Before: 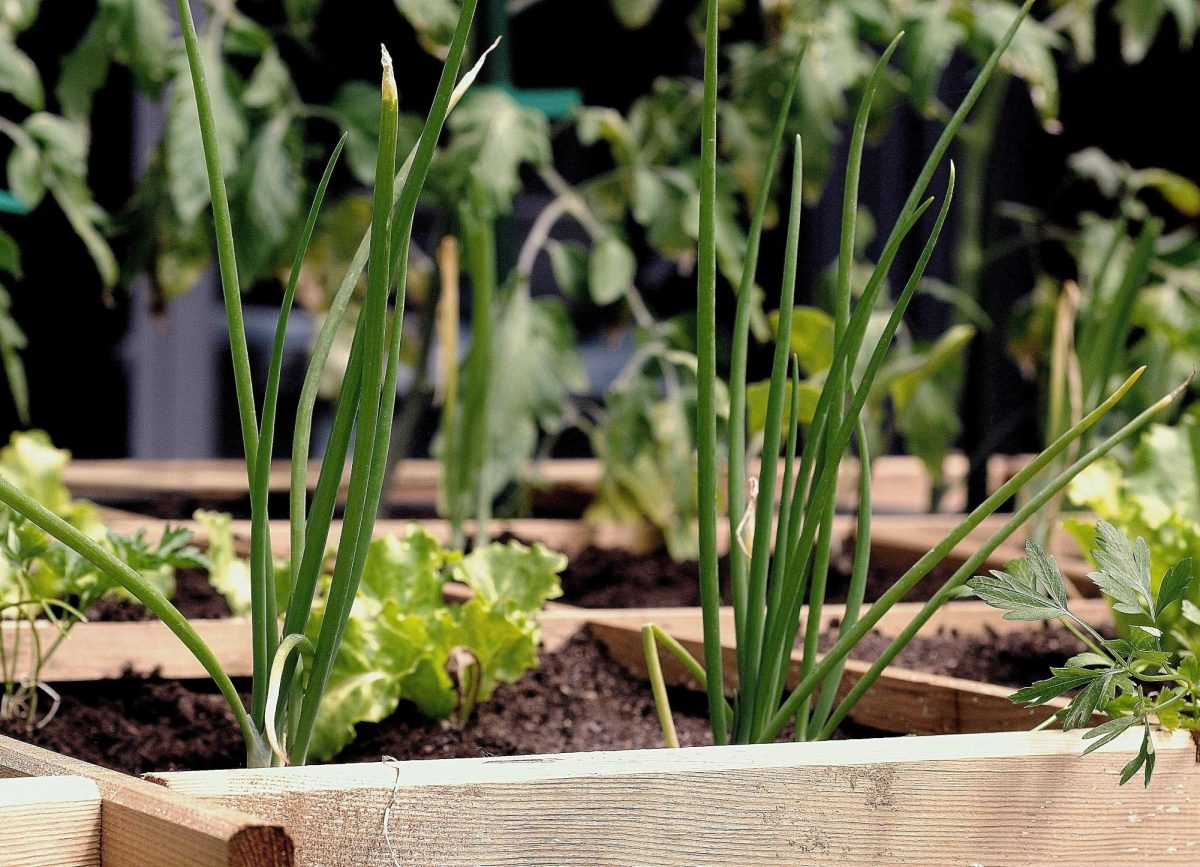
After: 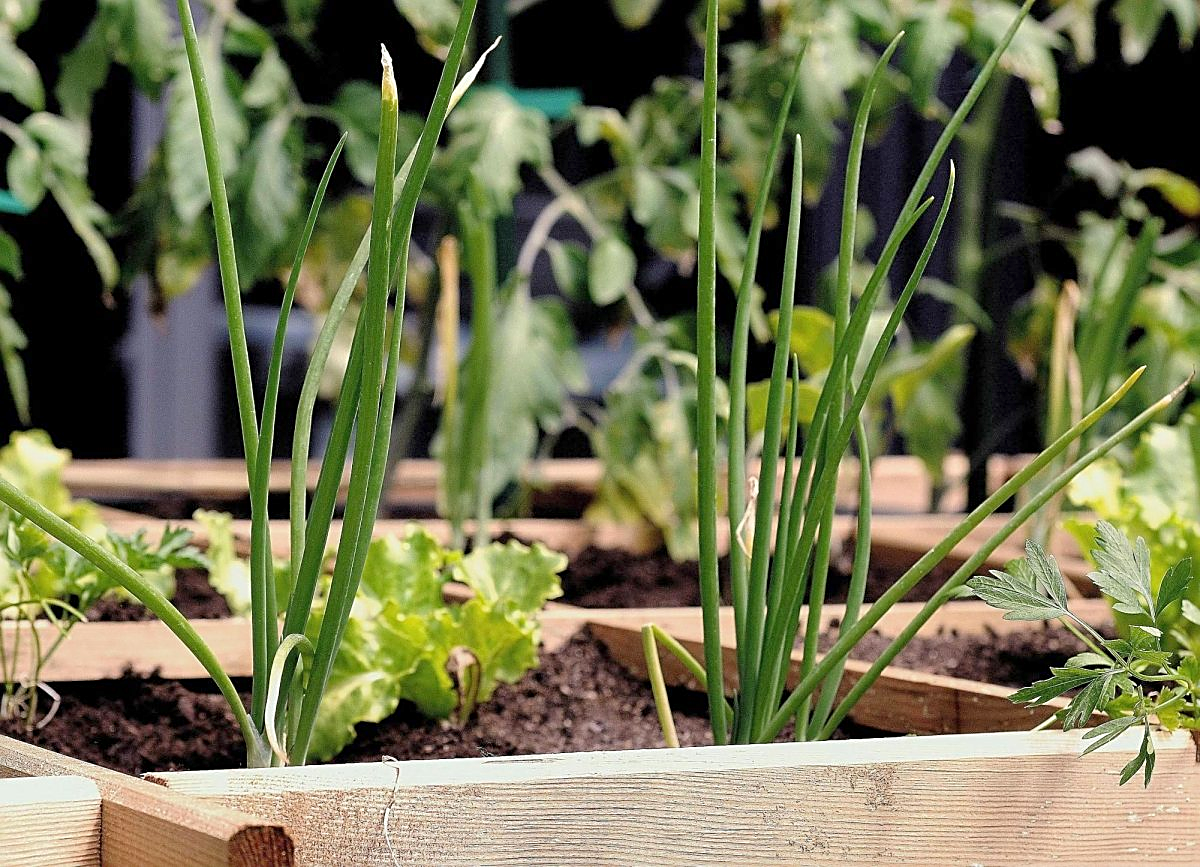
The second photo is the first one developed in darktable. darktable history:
sharpen: on, module defaults
tone equalizer: -8 EV 1.01 EV, -7 EV 0.985 EV, -6 EV 0.962 EV, -5 EV 0.961 EV, -4 EV 1.02 EV, -3 EV 0.732 EV, -2 EV 0.481 EV, -1 EV 0.225 EV, smoothing diameter 24.85%, edges refinement/feathering 13.97, preserve details guided filter
